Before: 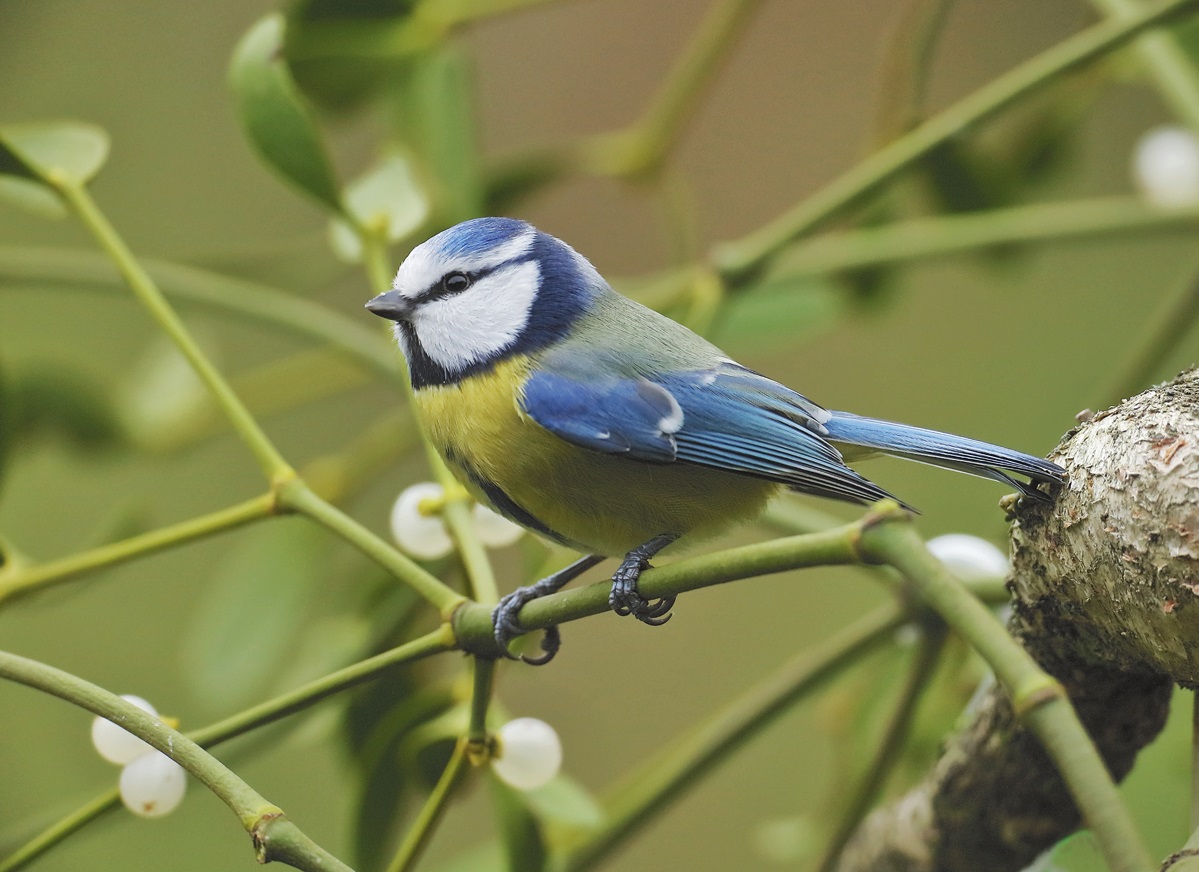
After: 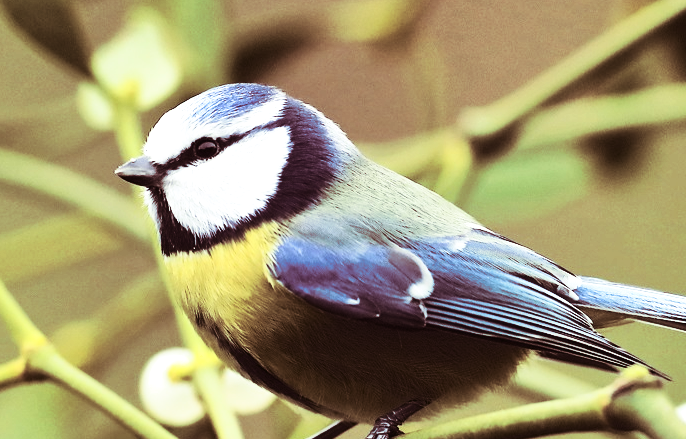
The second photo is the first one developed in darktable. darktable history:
tone equalizer: -8 EV -0.75 EV, -7 EV -0.7 EV, -6 EV -0.6 EV, -5 EV -0.4 EV, -3 EV 0.4 EV, -2 EV 0.6 EV, -1 EV 0.7 EV, +0 EV 0.75 EV, edges refinement/feathering 500, mask exposure compensation -1.57 EV, preserve details no
shadows and highlights: shadows -30, highlights 30
contrast equalizer: octaves 7, y [[0.6 ×6], [0.55 ×6], [0 ×6], [0 ×6], [0 ×6]], mix -0.2
split-toning: on, module defaults
contrast brightness saturation: contrast 0.28
crop: left 20.932%, top 15.471%, right 21.848%, bottom 34.081%
